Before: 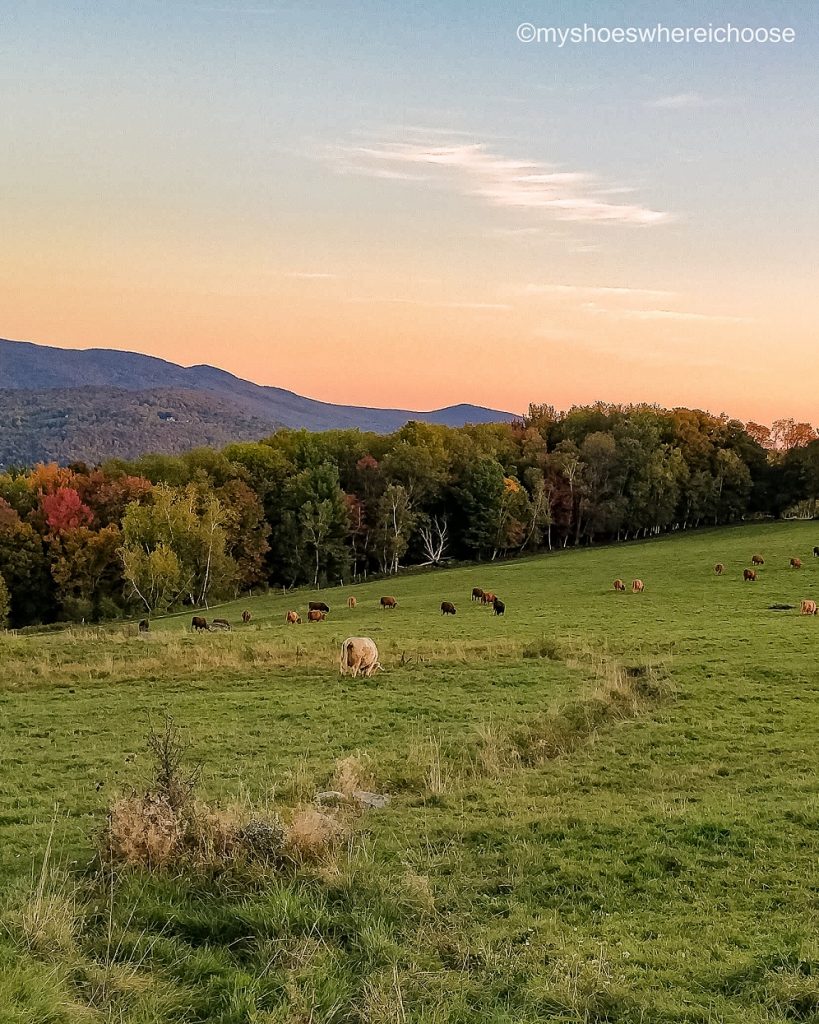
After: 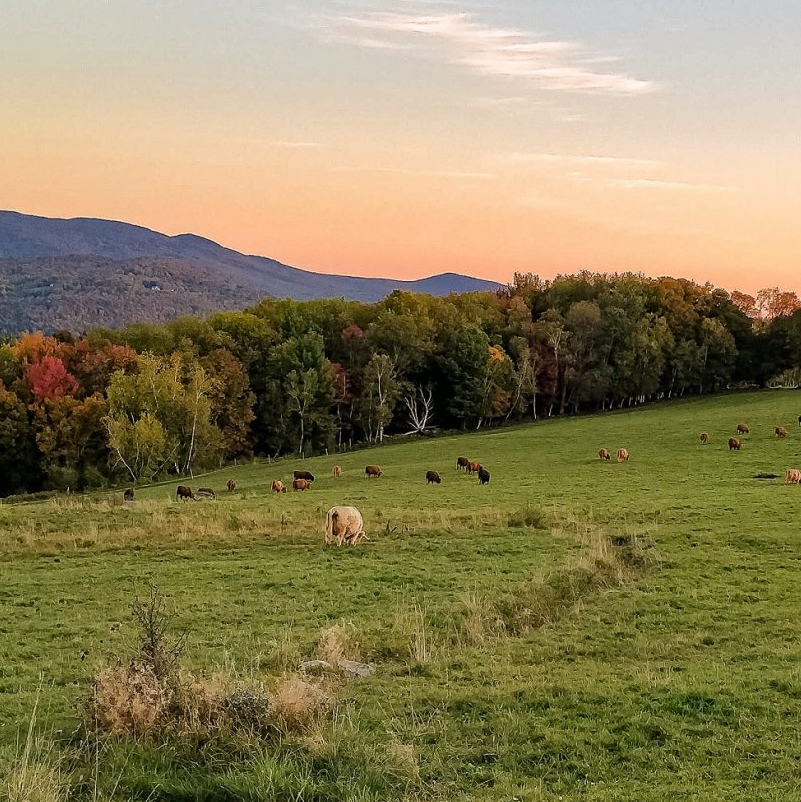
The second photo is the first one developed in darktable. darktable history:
crop and rotate: left 1.881%, top 12.866%, right 0.224%, bottom 8.776%
